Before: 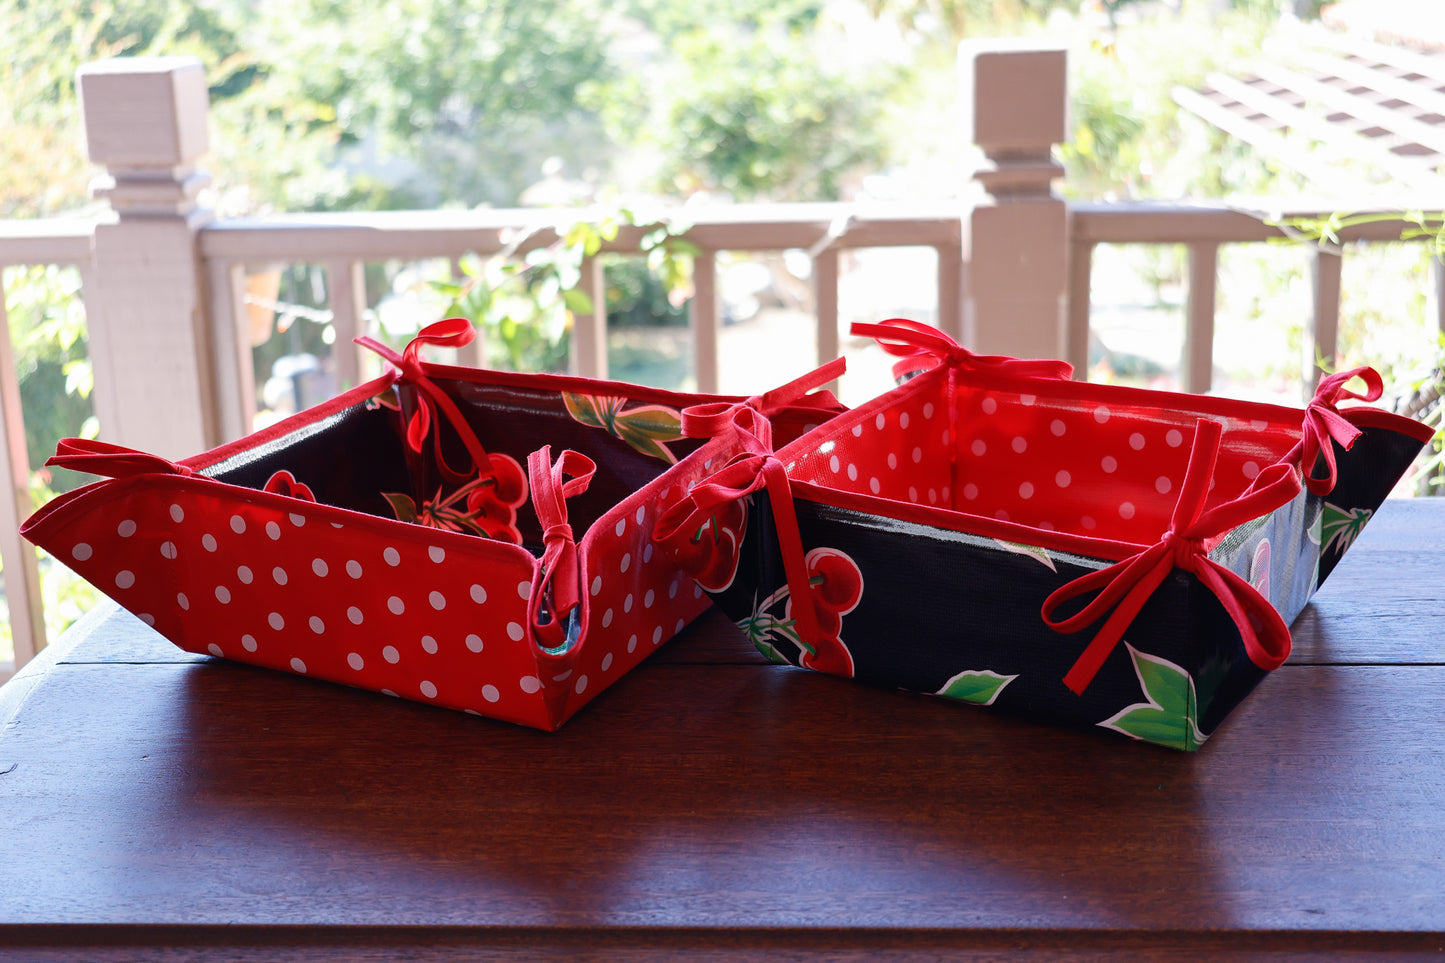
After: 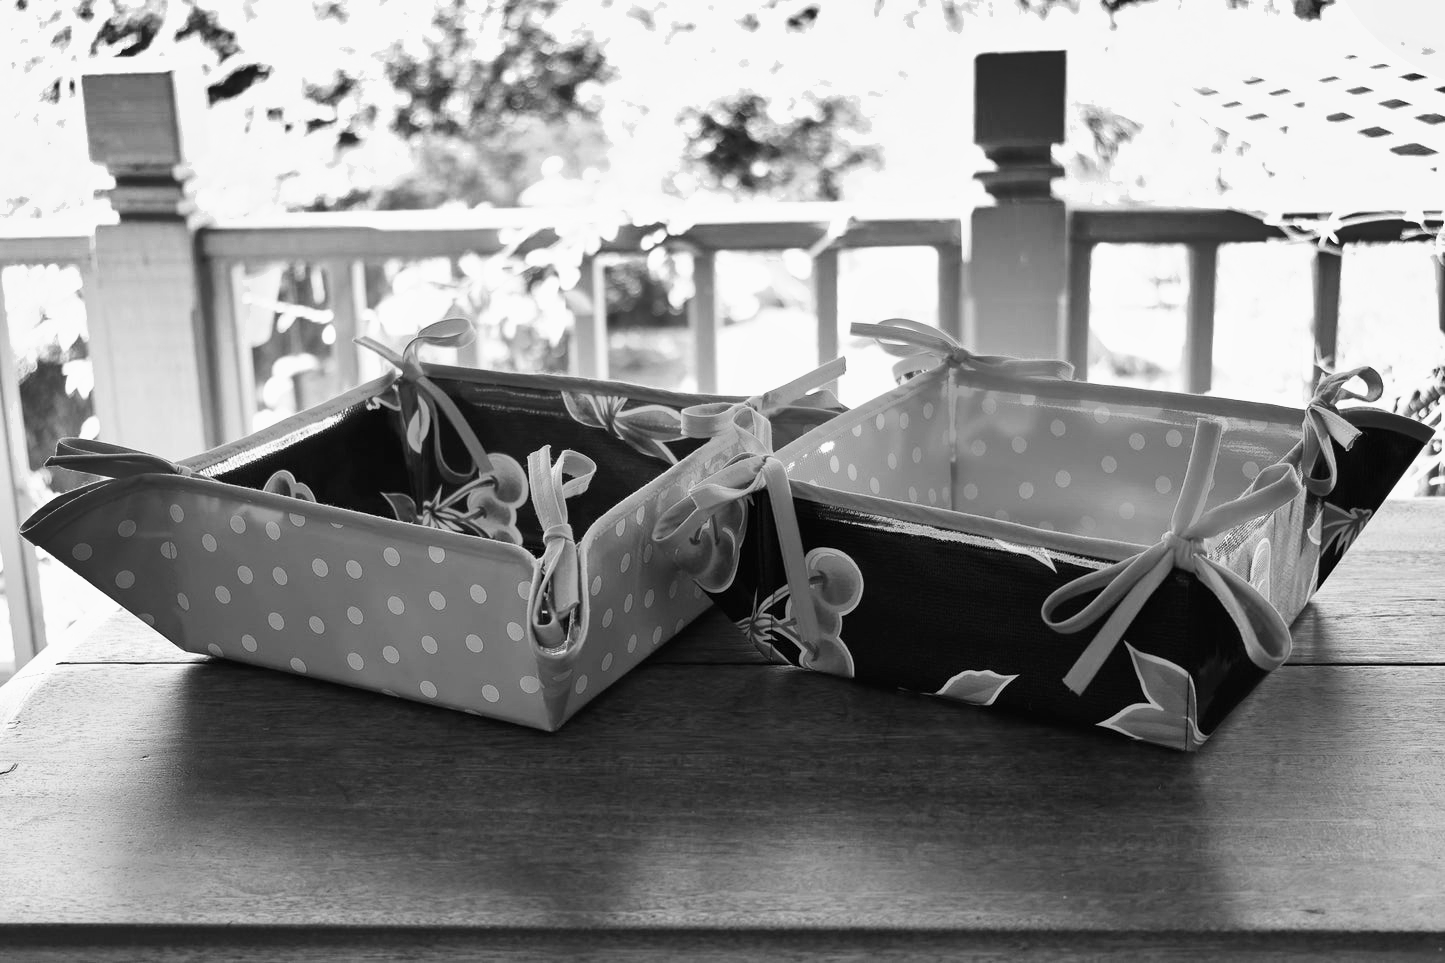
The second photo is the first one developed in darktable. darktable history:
shadows and highlights: radius 171.16, shadows 27, white point adjustment 3.13, highlights -67.95, soften with gaussian
velvia: strength 45%
white balance: red 1.467, blue 0.684
monochrome: a 32, b 64, size 2.3
